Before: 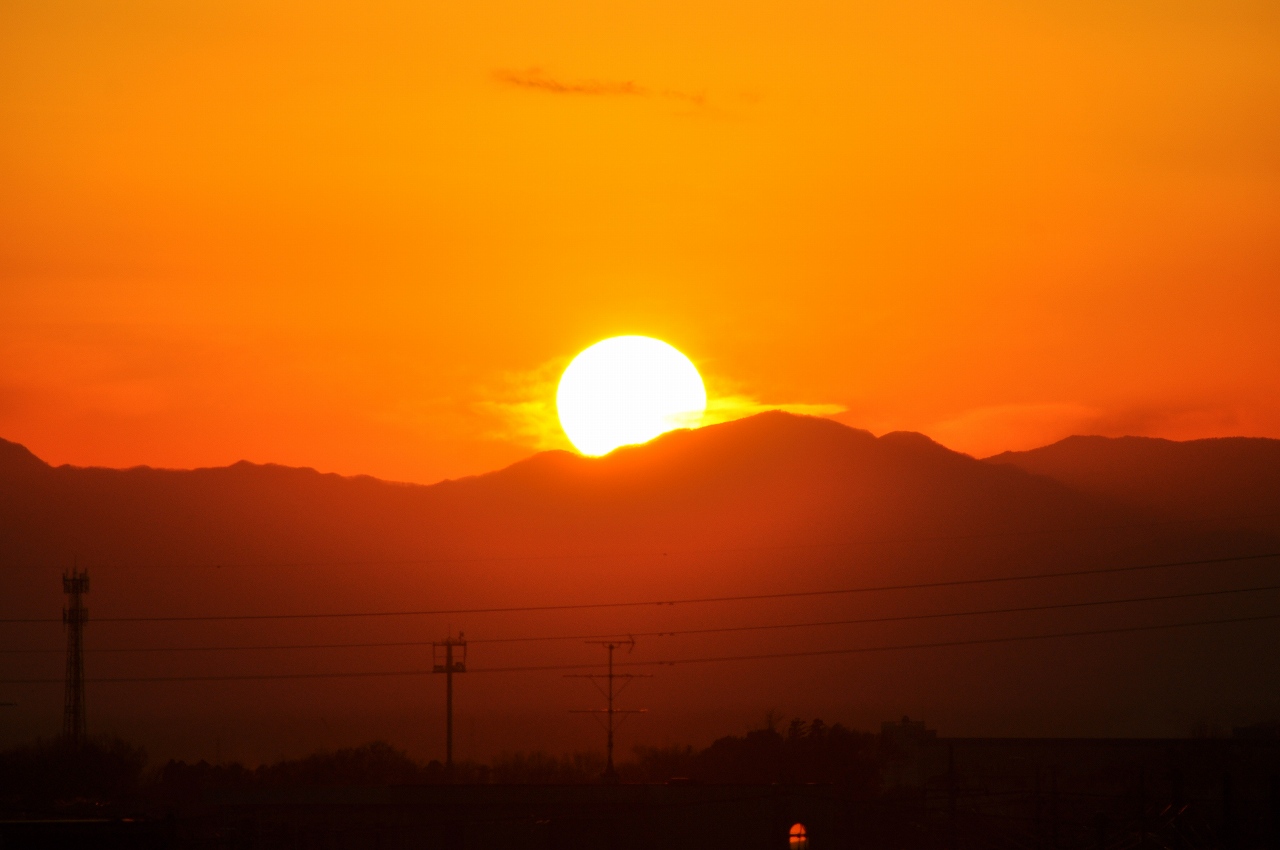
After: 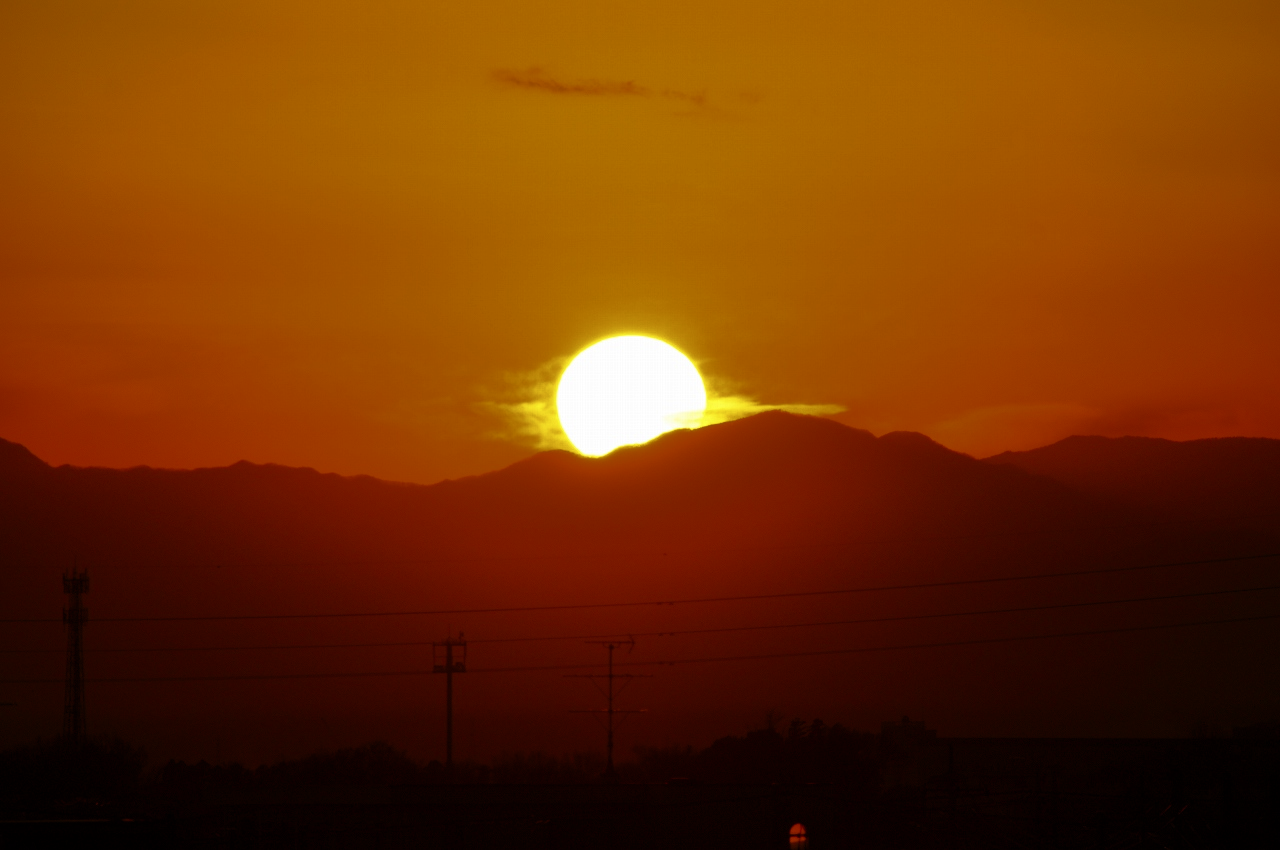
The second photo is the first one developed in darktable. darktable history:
color balance rgb: perceptual saturation grading › global saturation 20%, perceptual saturation grading › highlights -25%, perceptual saturation grading › shadows 50%
base curve: curves: ch0 [(0, 0) (0.564, 0.291) (0.802, 0.731) (1, 1)]
